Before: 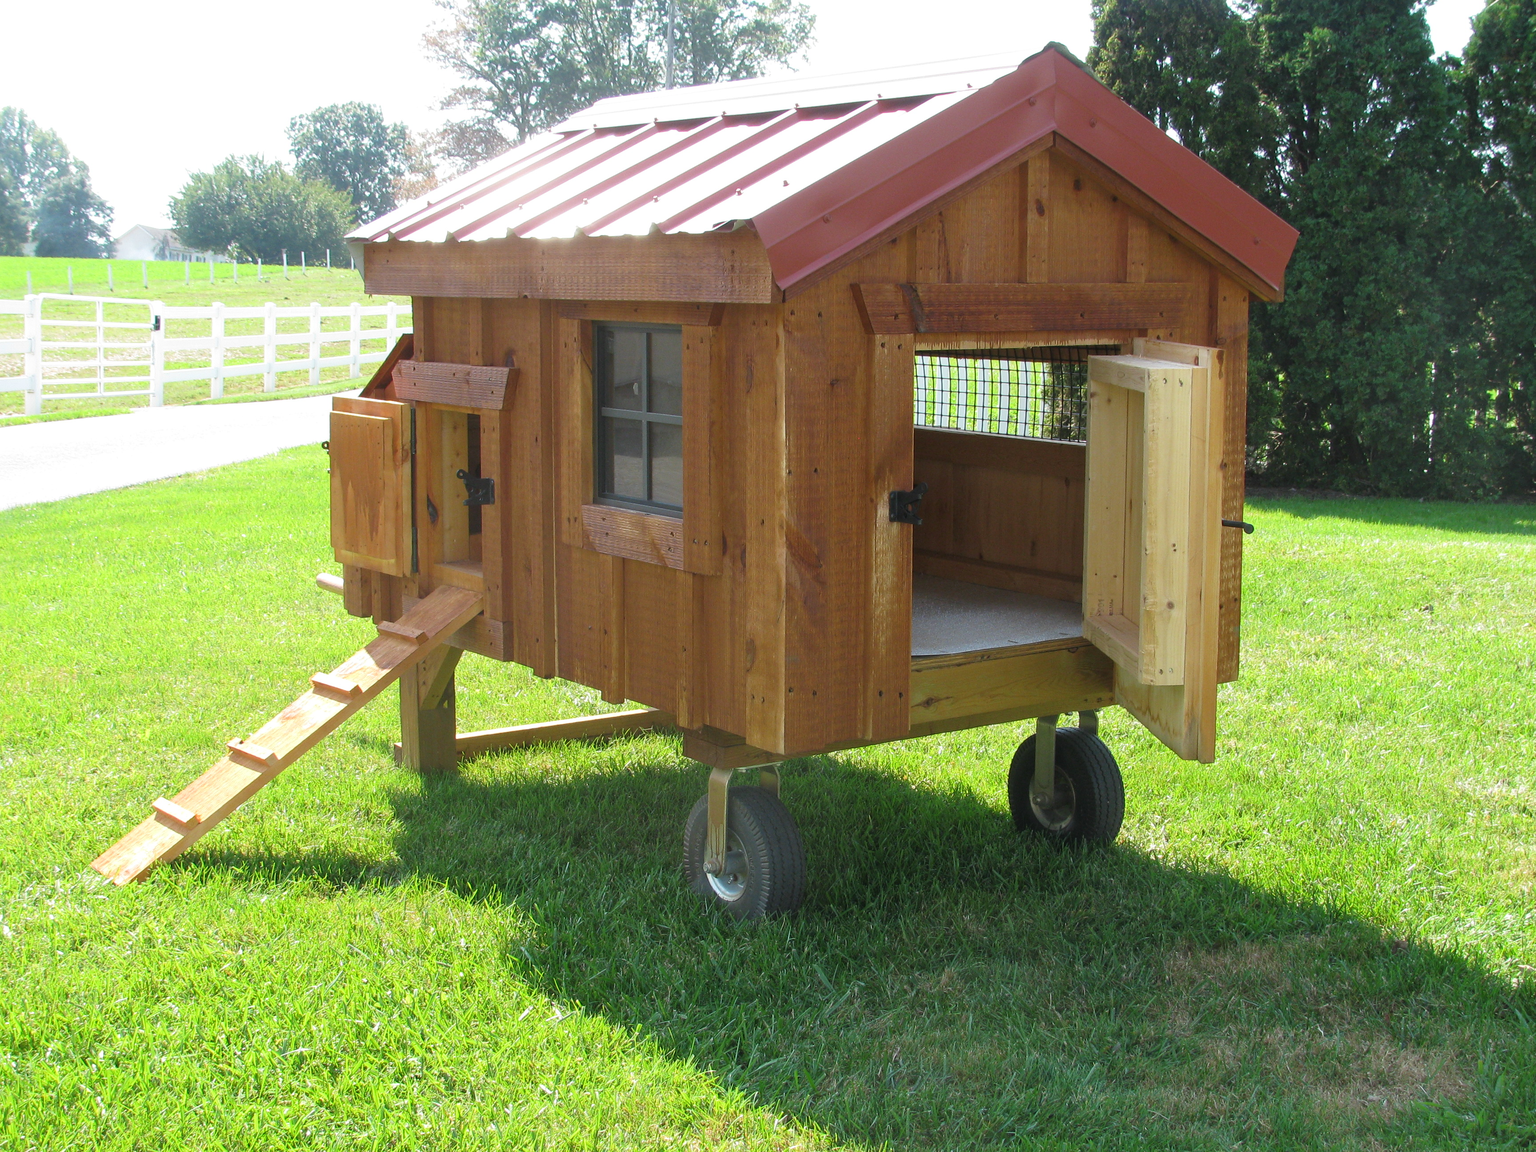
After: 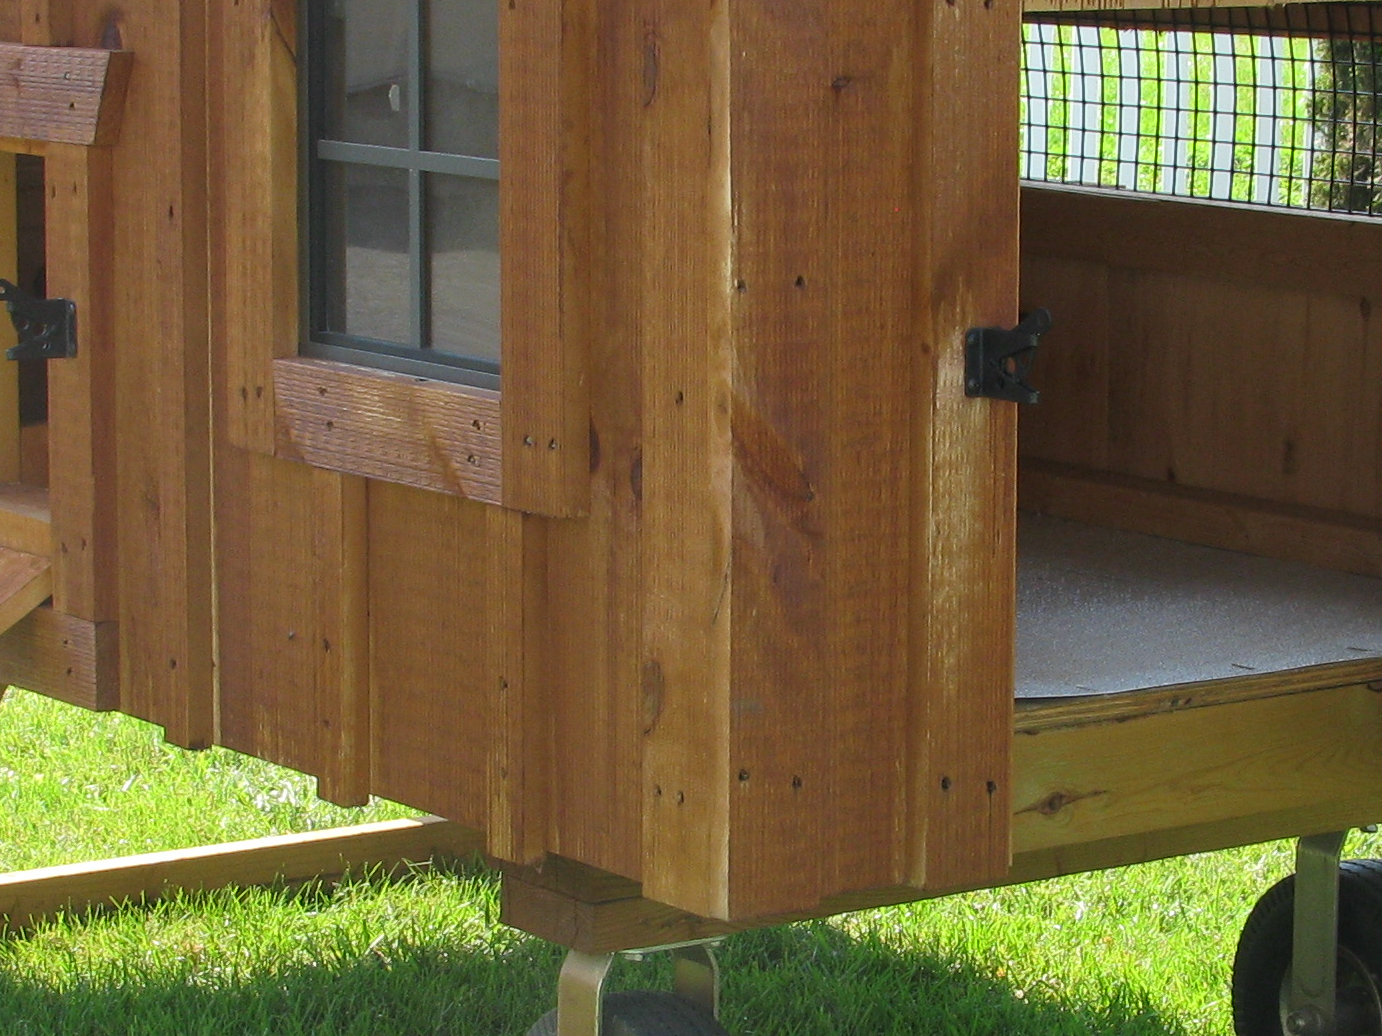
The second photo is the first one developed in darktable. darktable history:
color balance: mode lift, gamma, gain (sRGB)
crop: left 30%, top 30%, right 30%, bottom 30%
